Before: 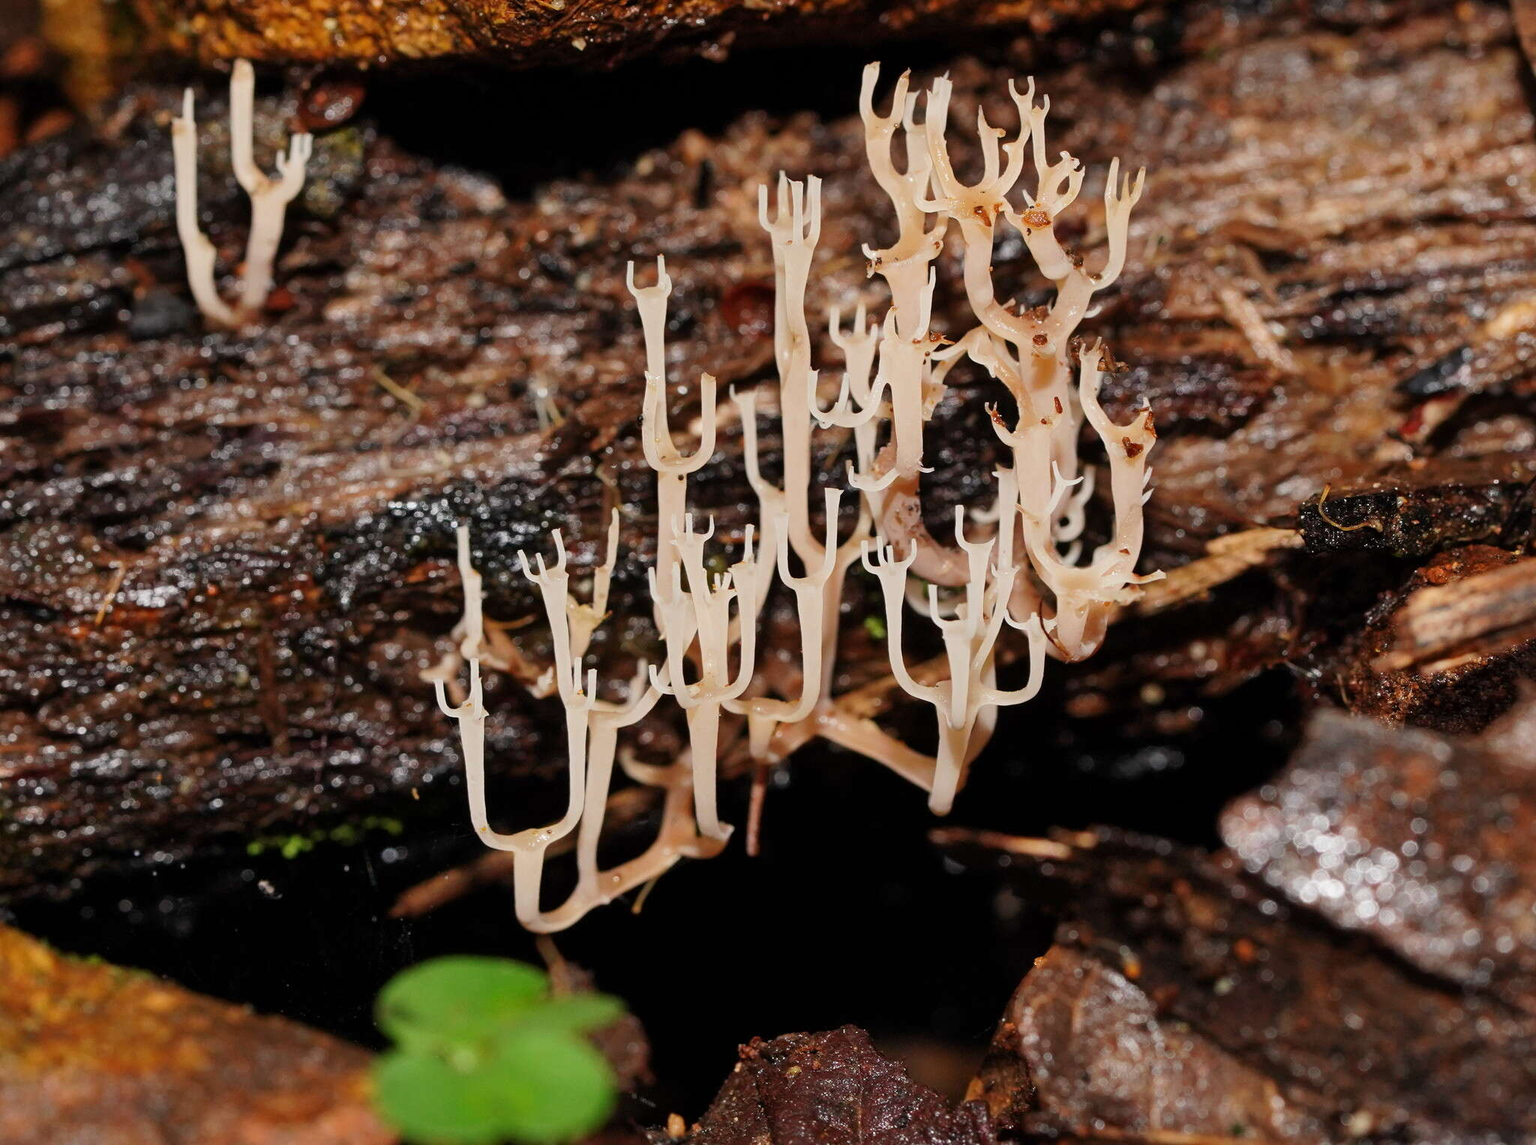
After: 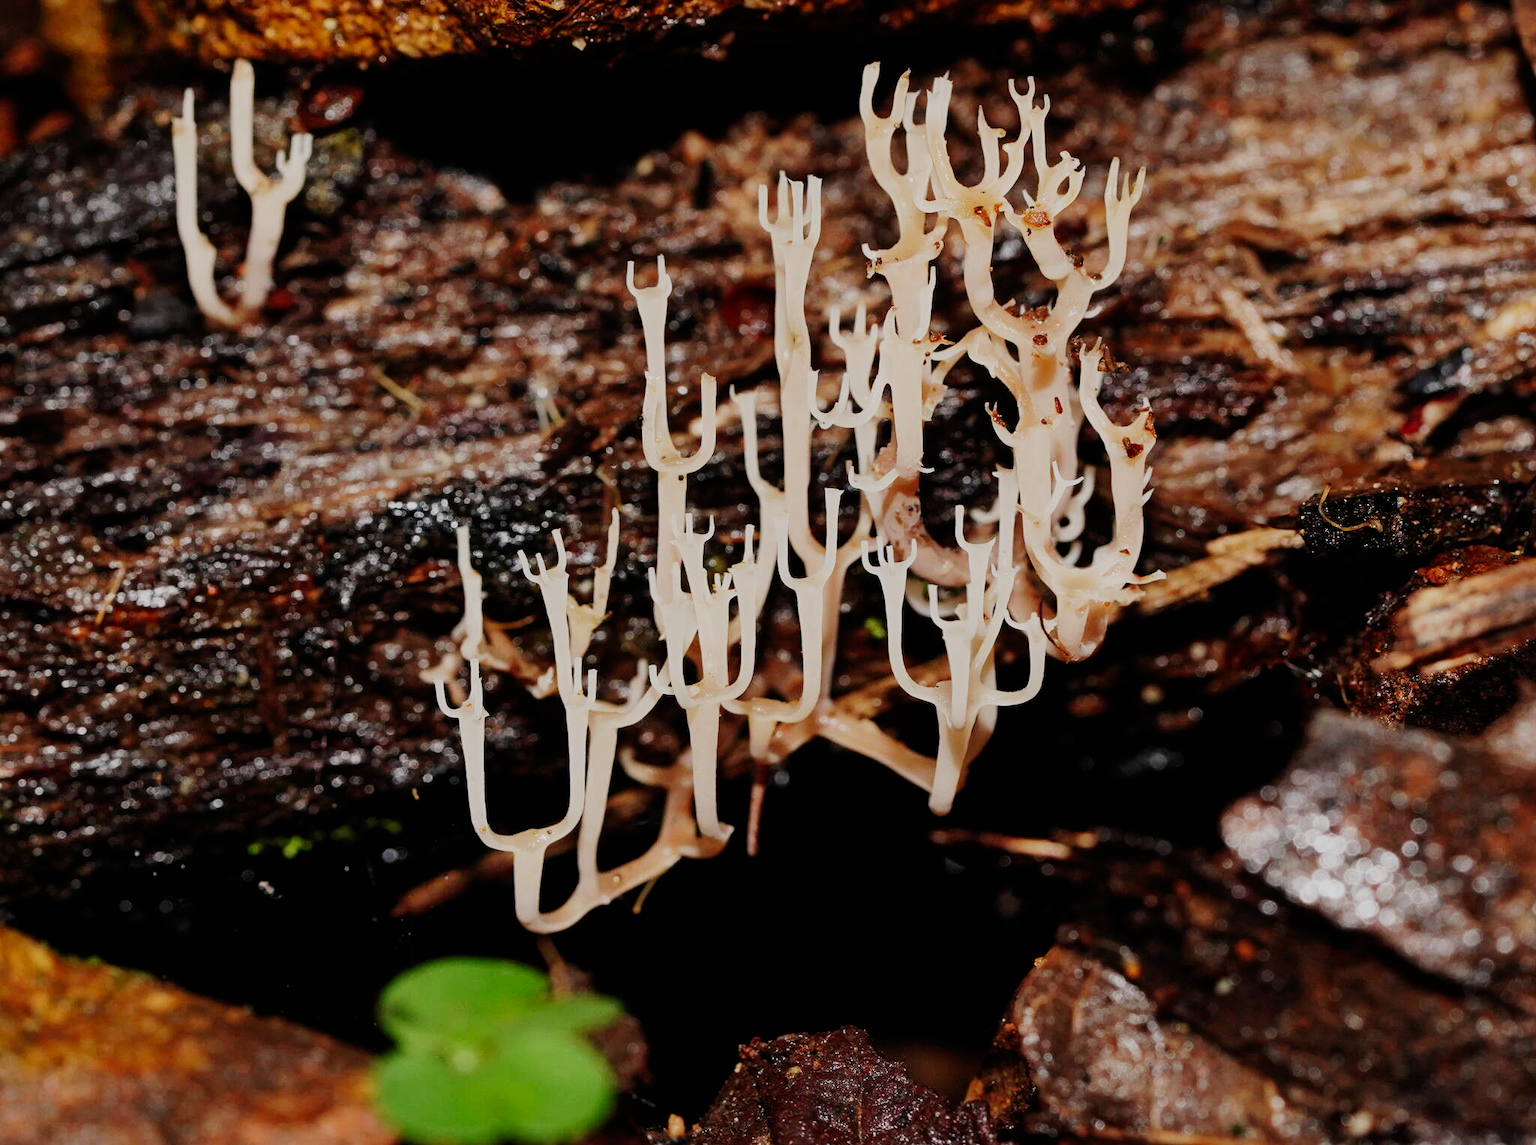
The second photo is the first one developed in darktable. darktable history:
sigmoid: skew -0.2, preserve hue 0%, red attenuation 0.1, red rotation 0.035, green attenuation 0.1, green rotation -0.017, blue attenuation 0.15, blue rotation -0.052, base primaries Rec2020
